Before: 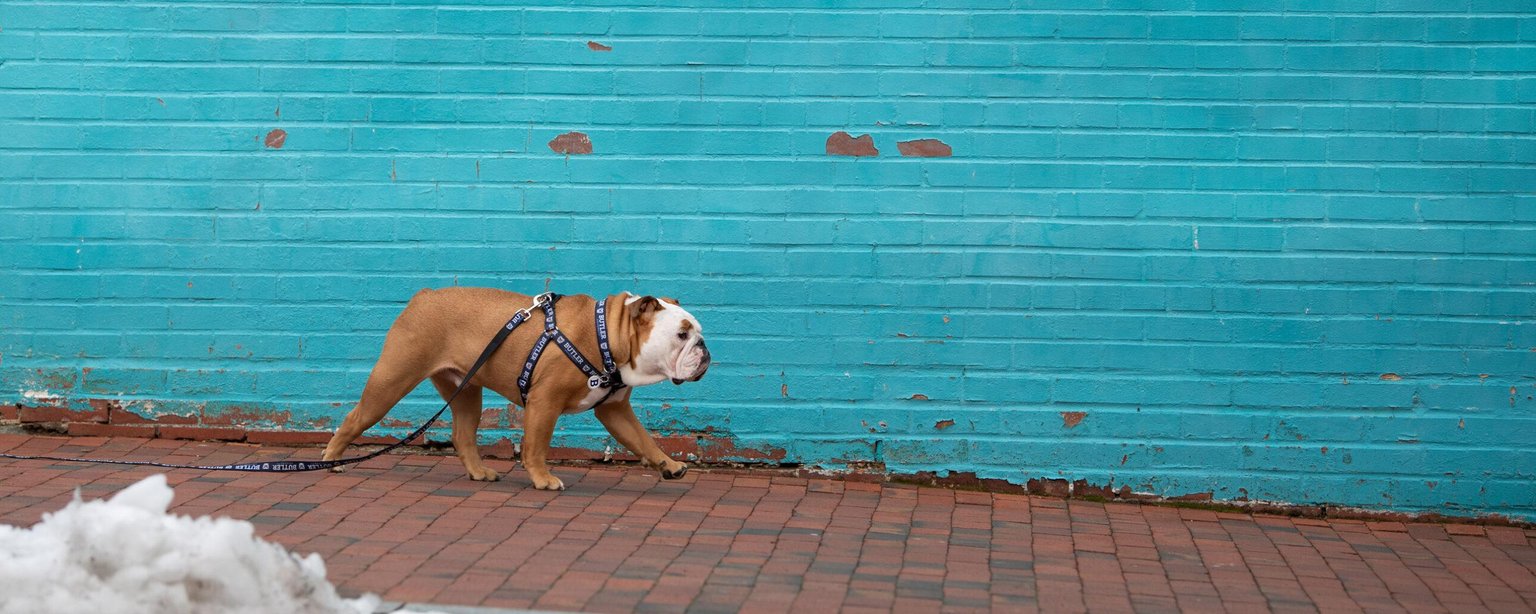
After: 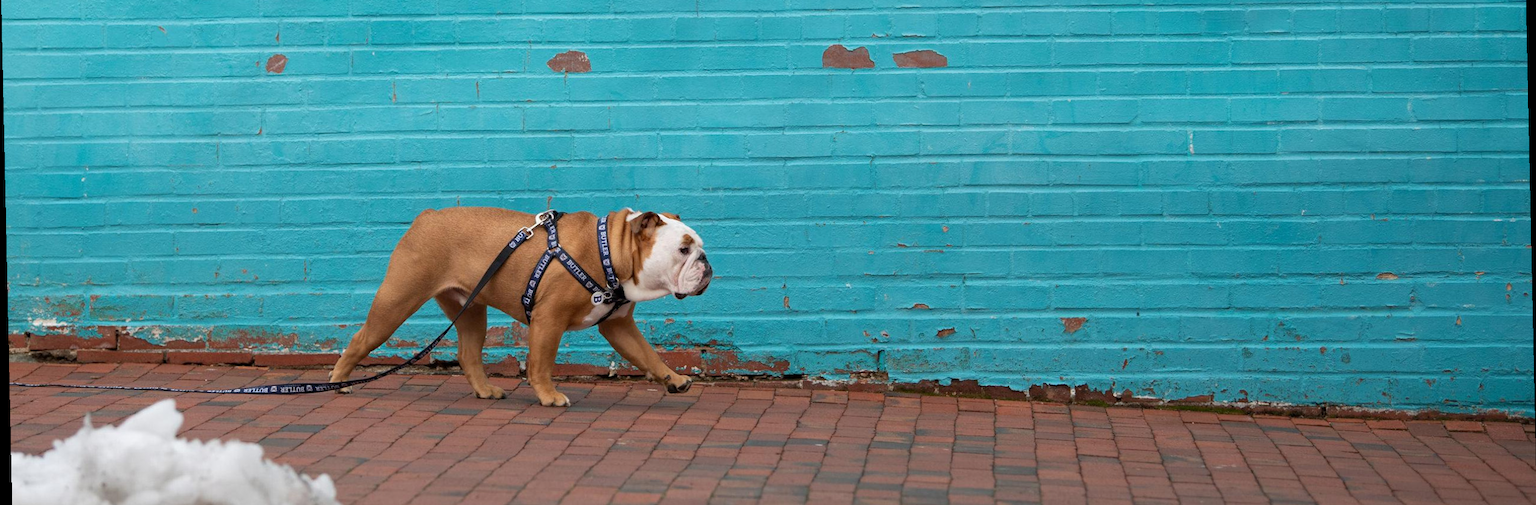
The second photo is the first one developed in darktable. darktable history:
exposure: exposure -0.04 EV, compensate highlight preservation false
crop and rotate: top 15.774%, bottom 5.506%
rotate and perspective: rotation -1.24°, automatic cropping off
